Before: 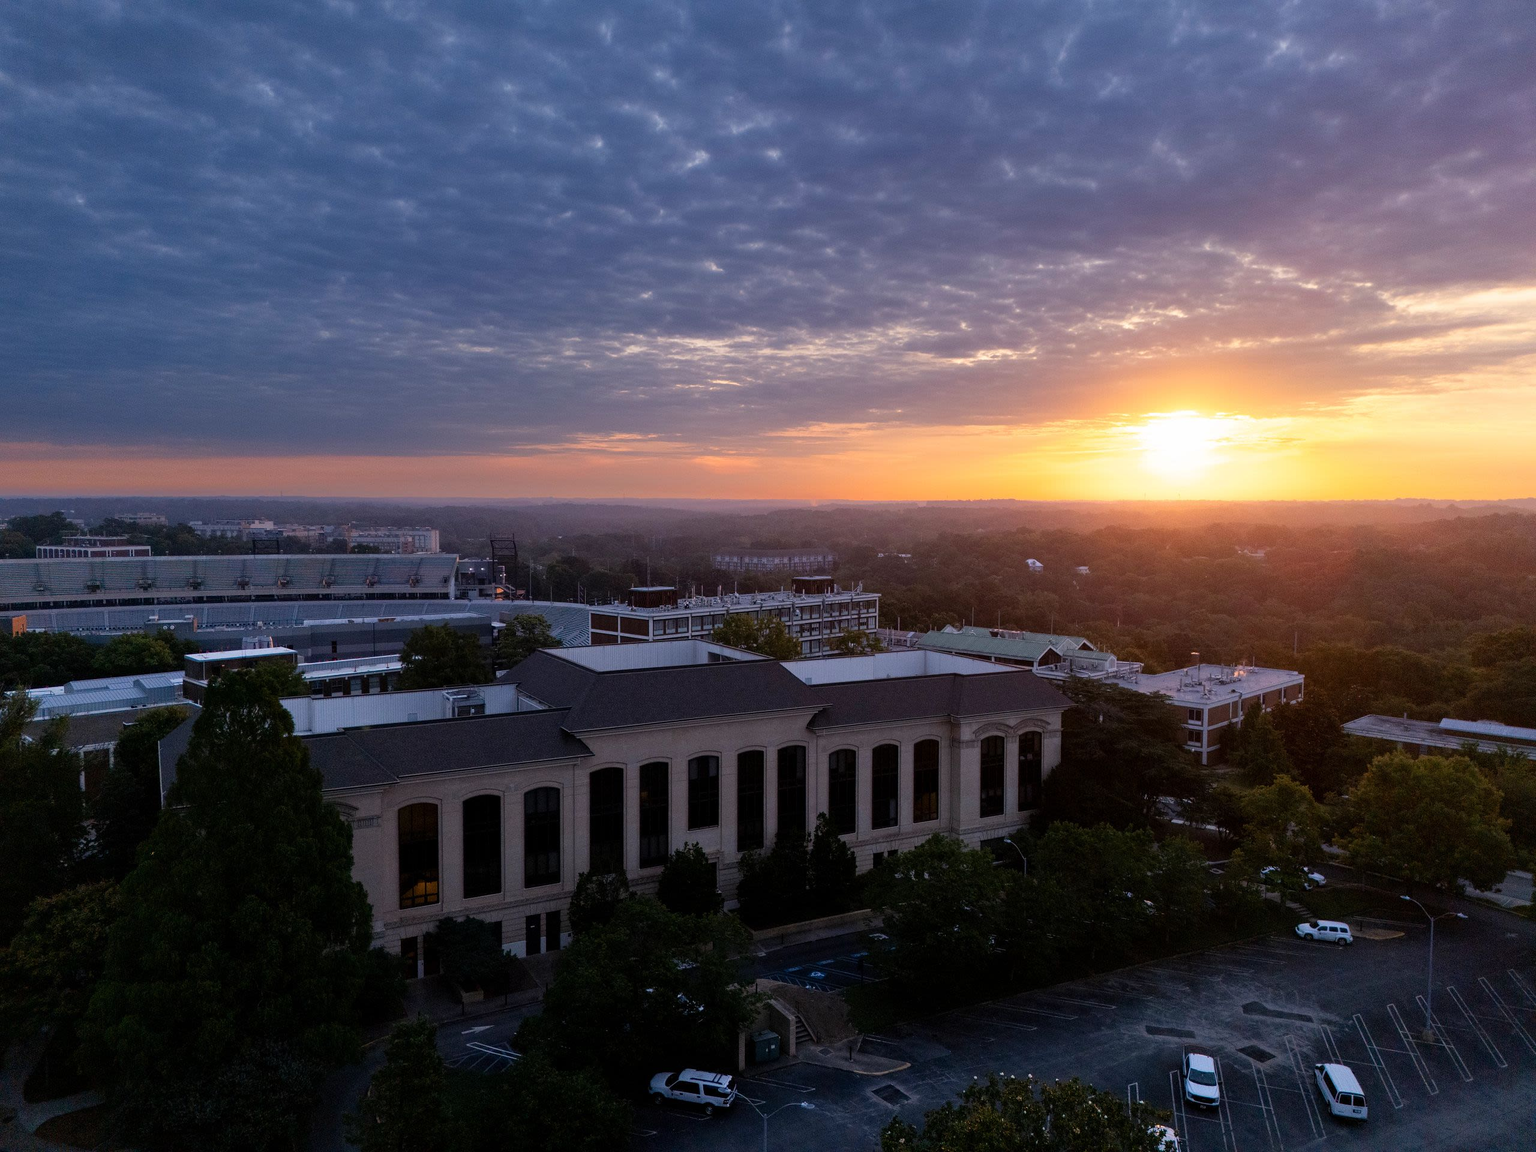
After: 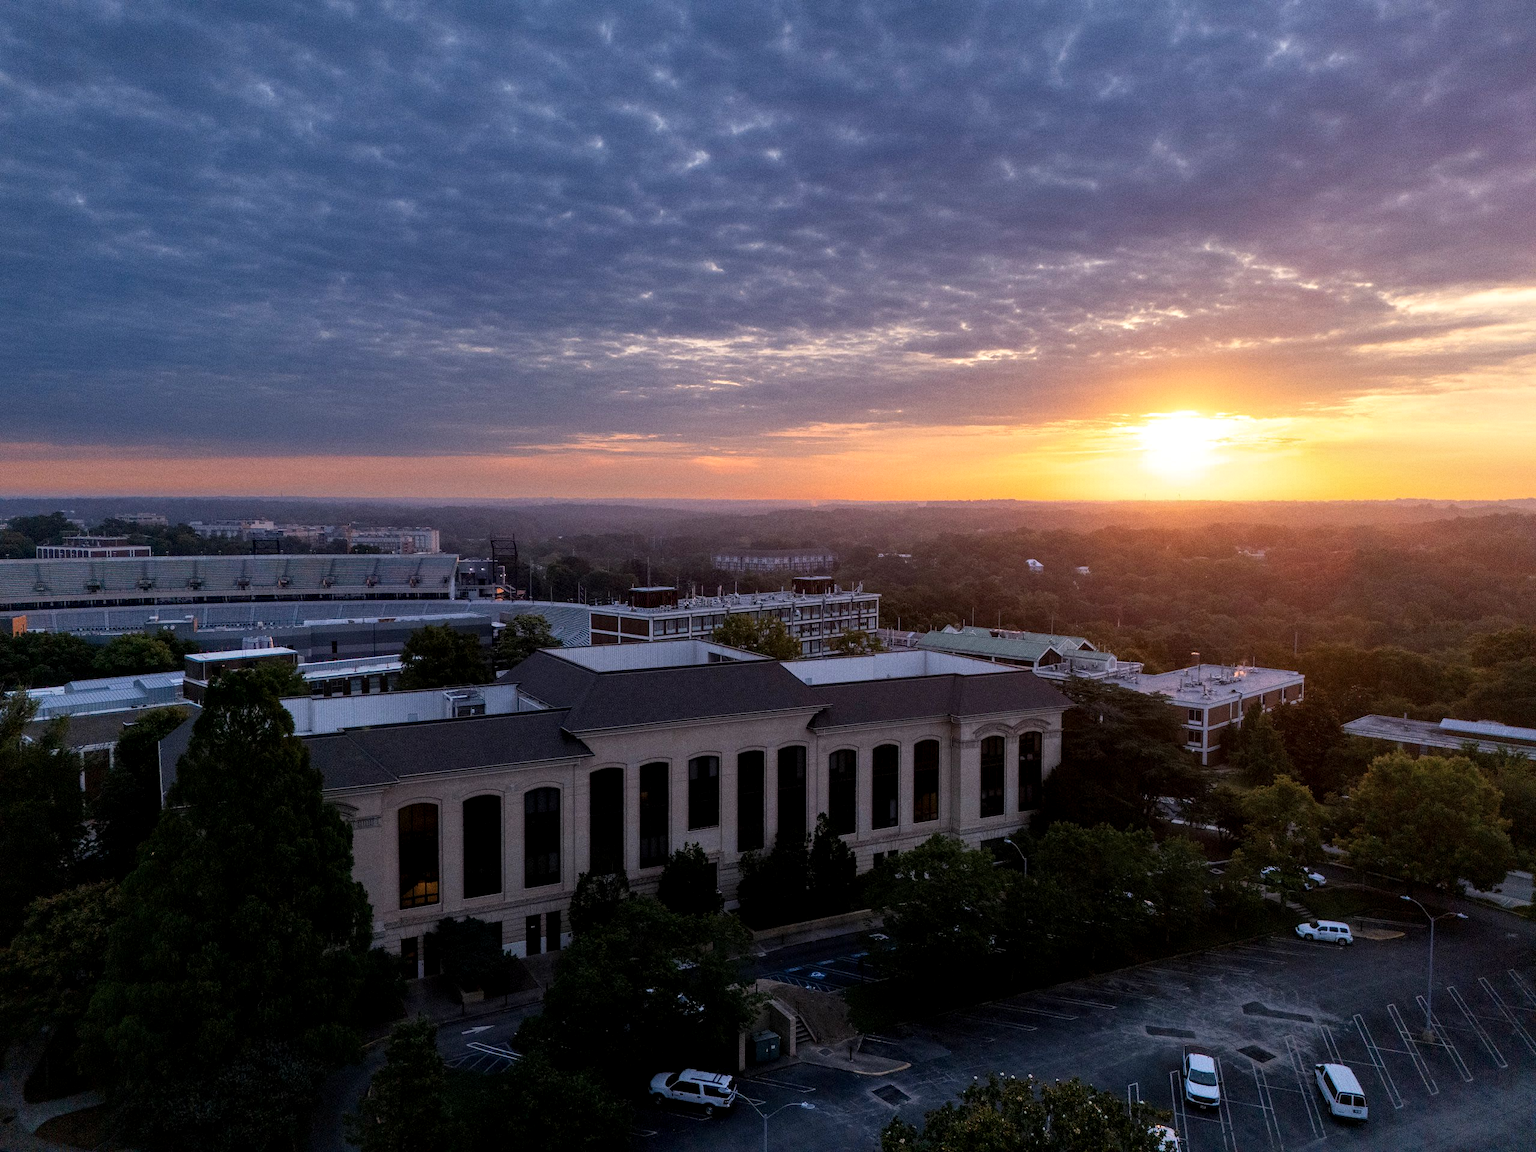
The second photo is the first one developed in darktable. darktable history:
local contrast: on, module defaults
grain: coarseness 0.09 ISO
